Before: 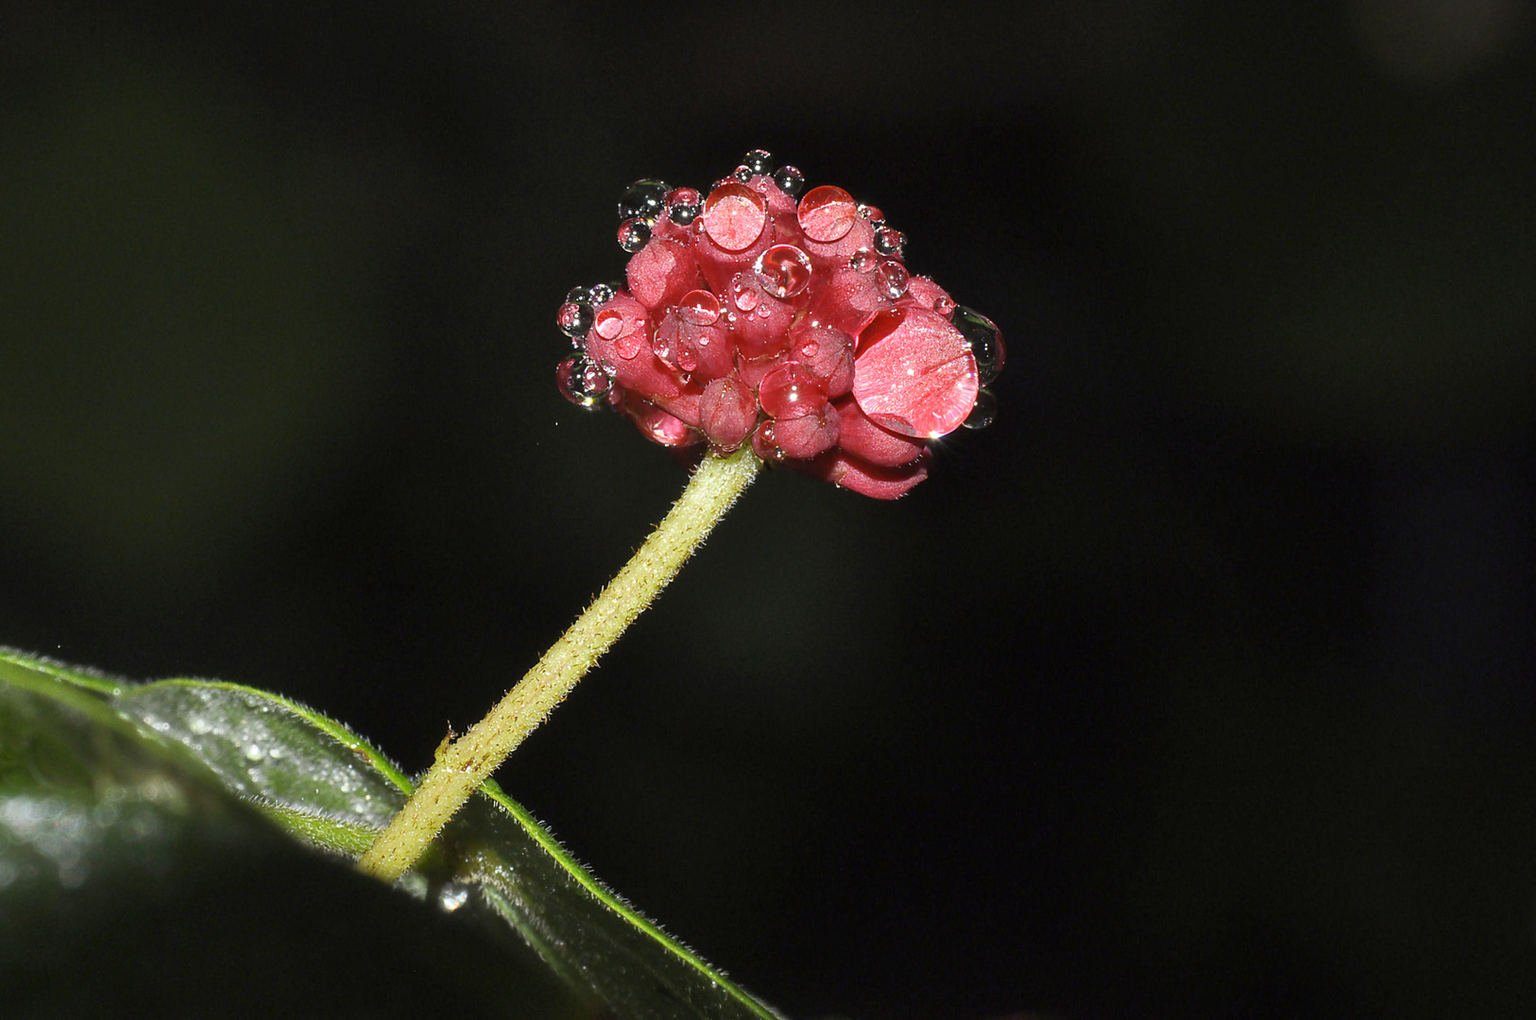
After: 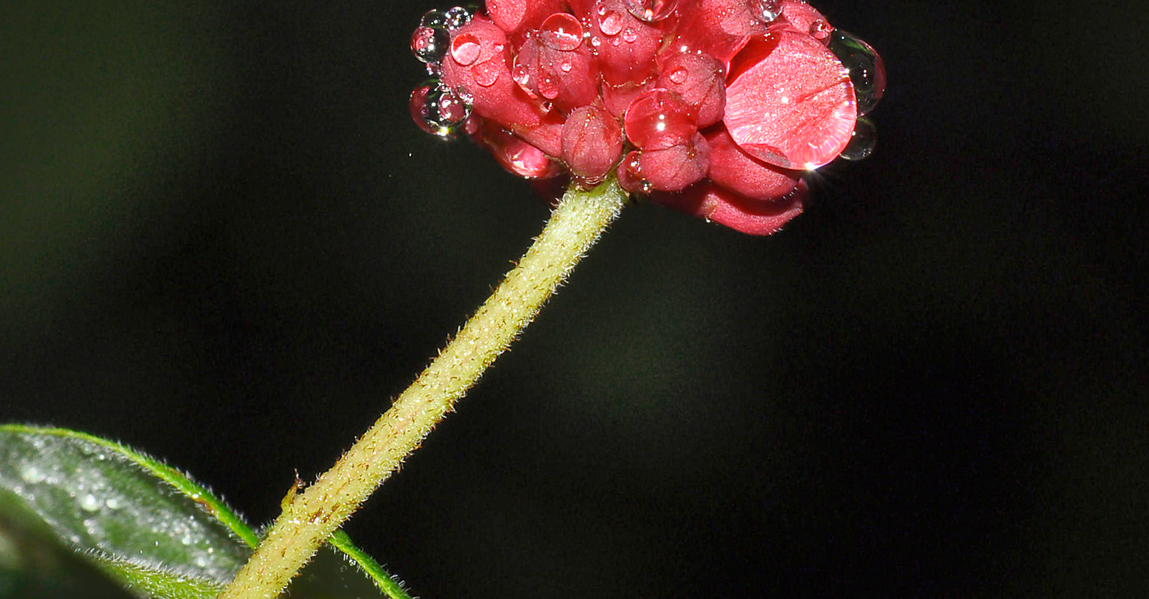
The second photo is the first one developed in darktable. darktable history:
crop: left 11.057%, top 27.244%, right 18.262%, bottom 17.224%
shadows and highlights: shadows 61.7, white point adjustment 0.363, highlights -33.84, compress 84.08%, highlights color adjustment 41.76%
